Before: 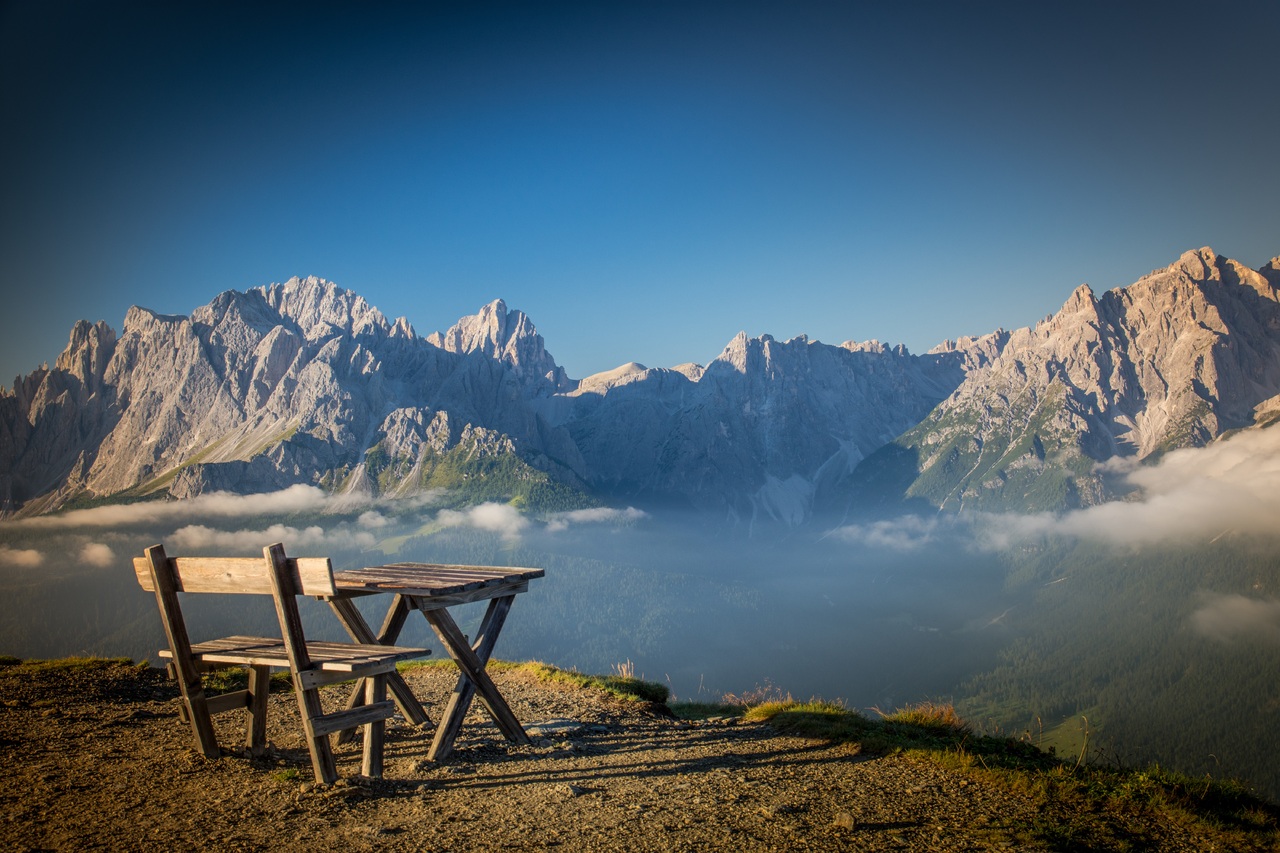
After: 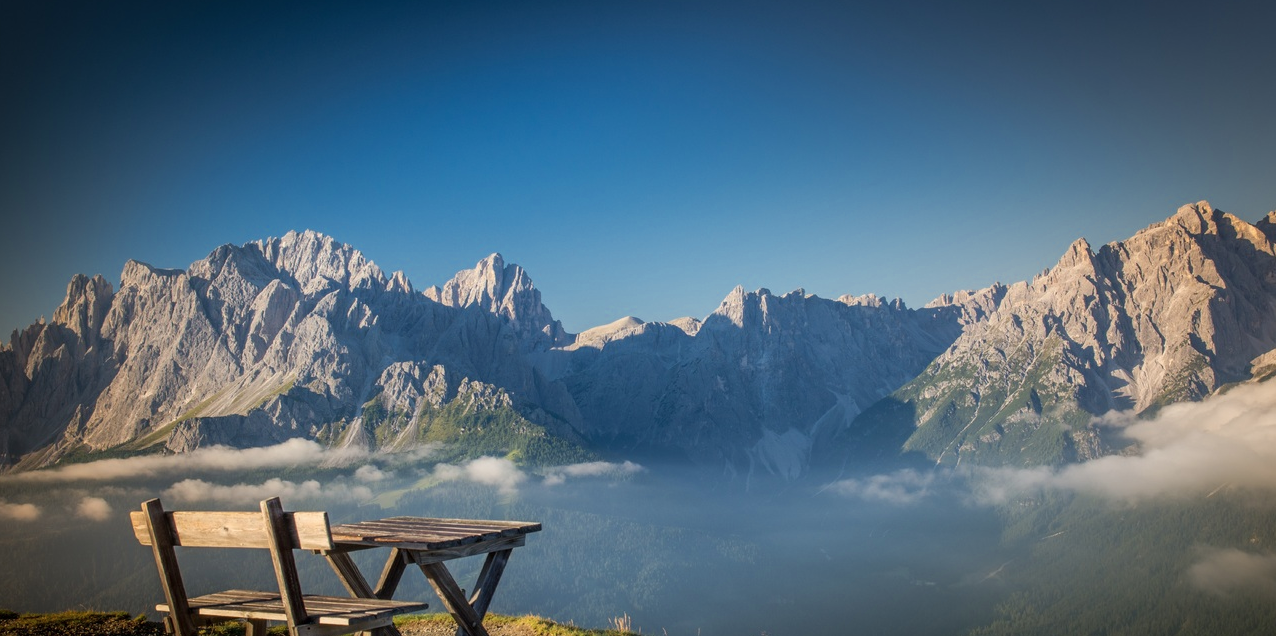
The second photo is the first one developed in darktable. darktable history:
crop: left 0.287%, top 5.509%, bottom 19.853%
color zones: curves: ch0 [(0, 0.5) (0.143, 0.5) (0.286, 0.5) (0.429, 0.5) (0.62, 0.489) (0.714, 0.445) (0.844, 0.496) (1, 0.5)]; ch1 [(0, 0.5) (0.143, 0.5) (0.286, 0.5) (0.429, 0.5) (0.571, 0.5) (0.714, 0.523) (0.857, 0.5) (1, 0.5)]
contrast brightness saturation: saturation -0.058
